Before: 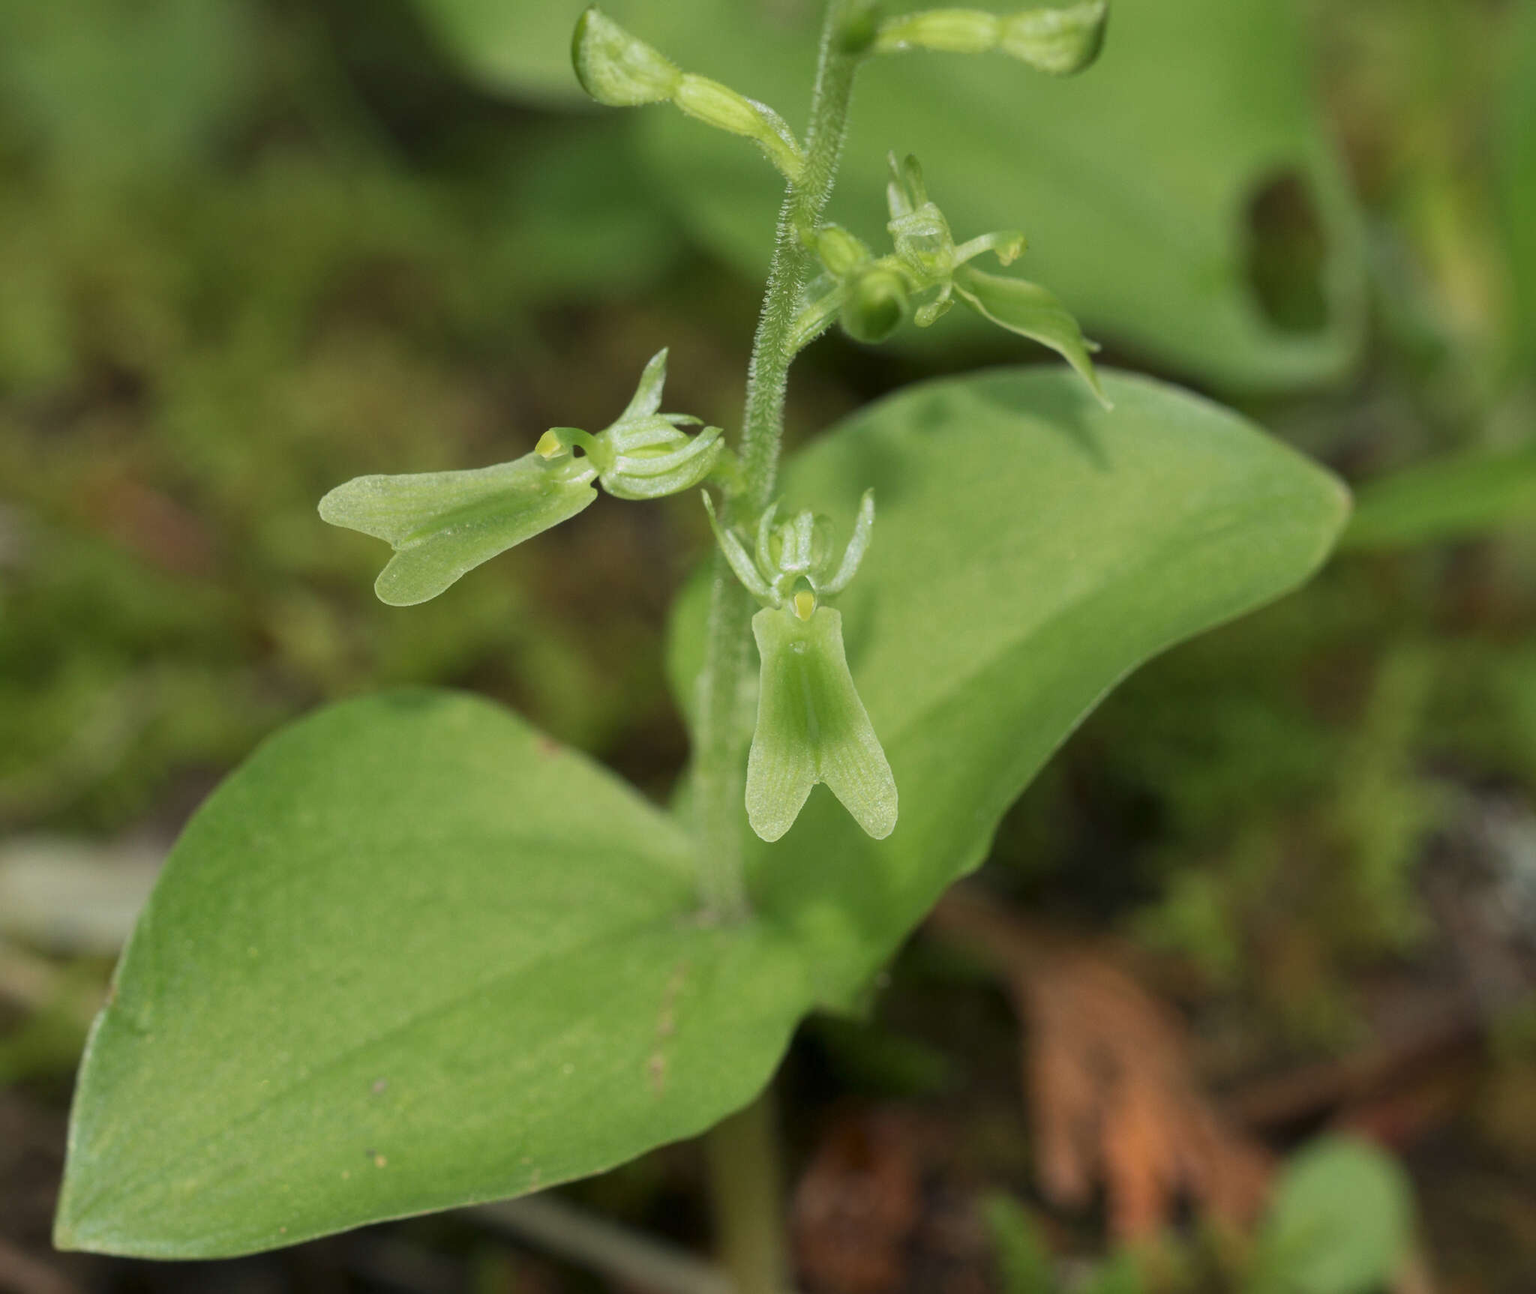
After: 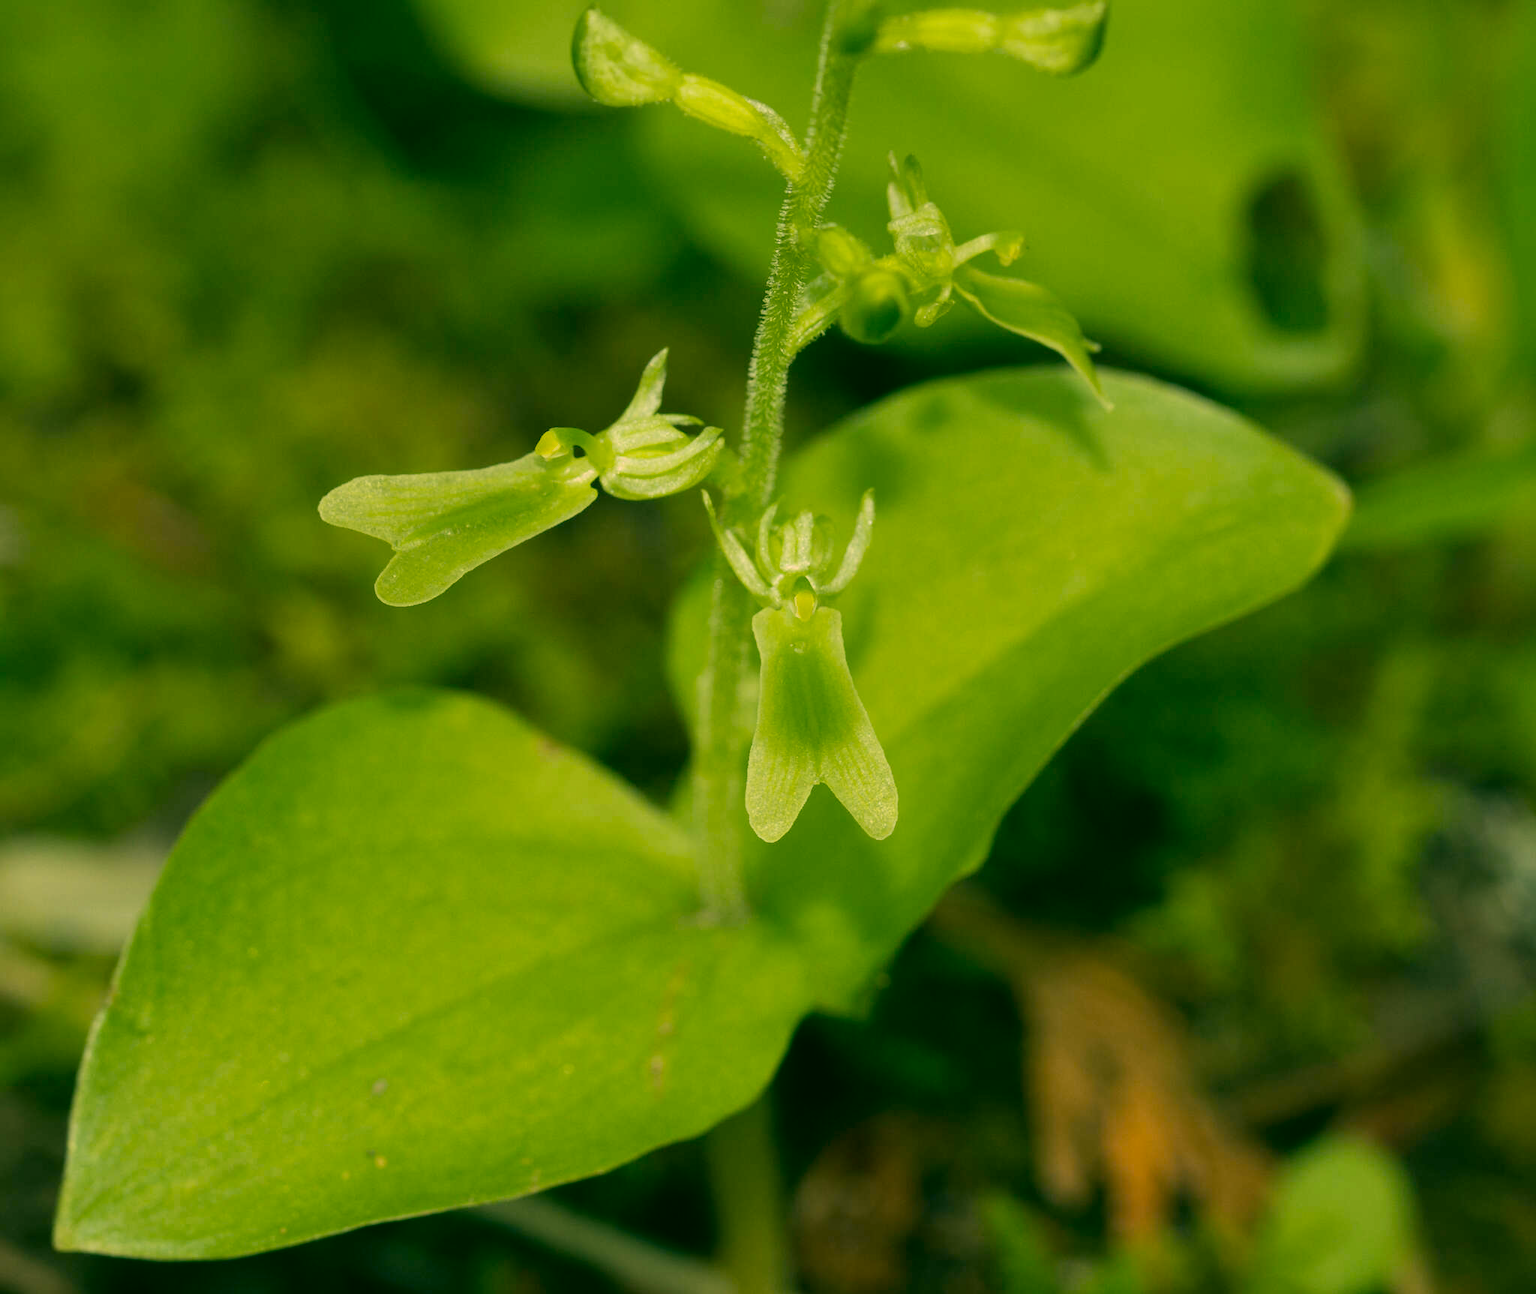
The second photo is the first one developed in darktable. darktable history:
color correction: highlights a* 5.65, highlights b* 33.76, shadows a* -26.29, shadows b* 4
